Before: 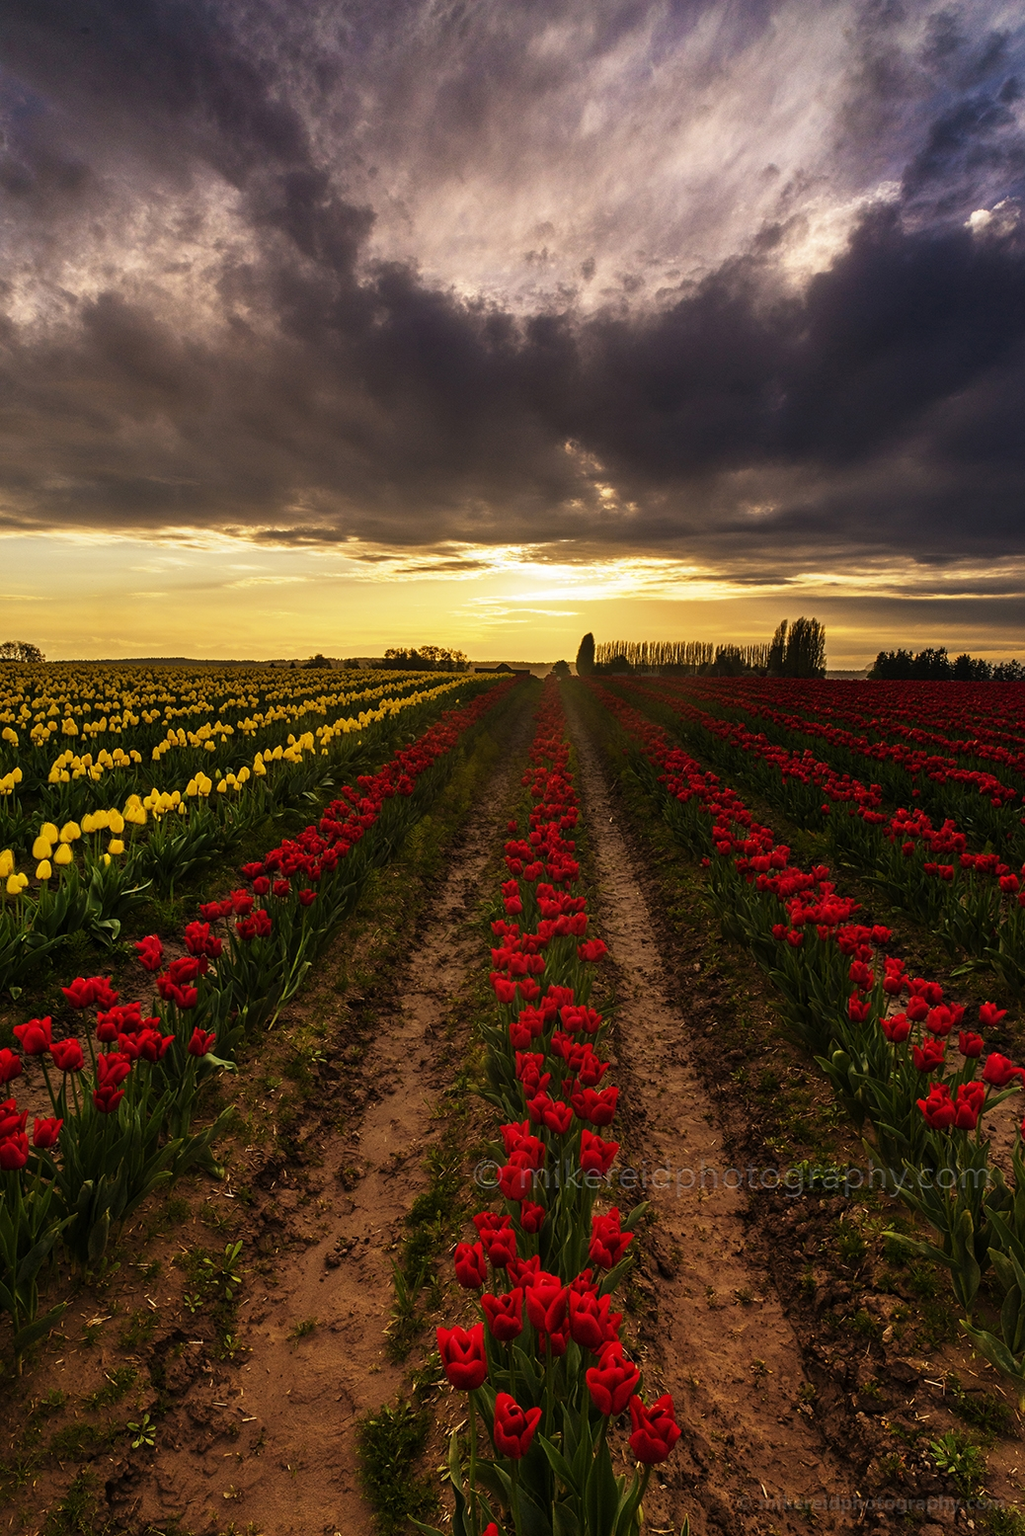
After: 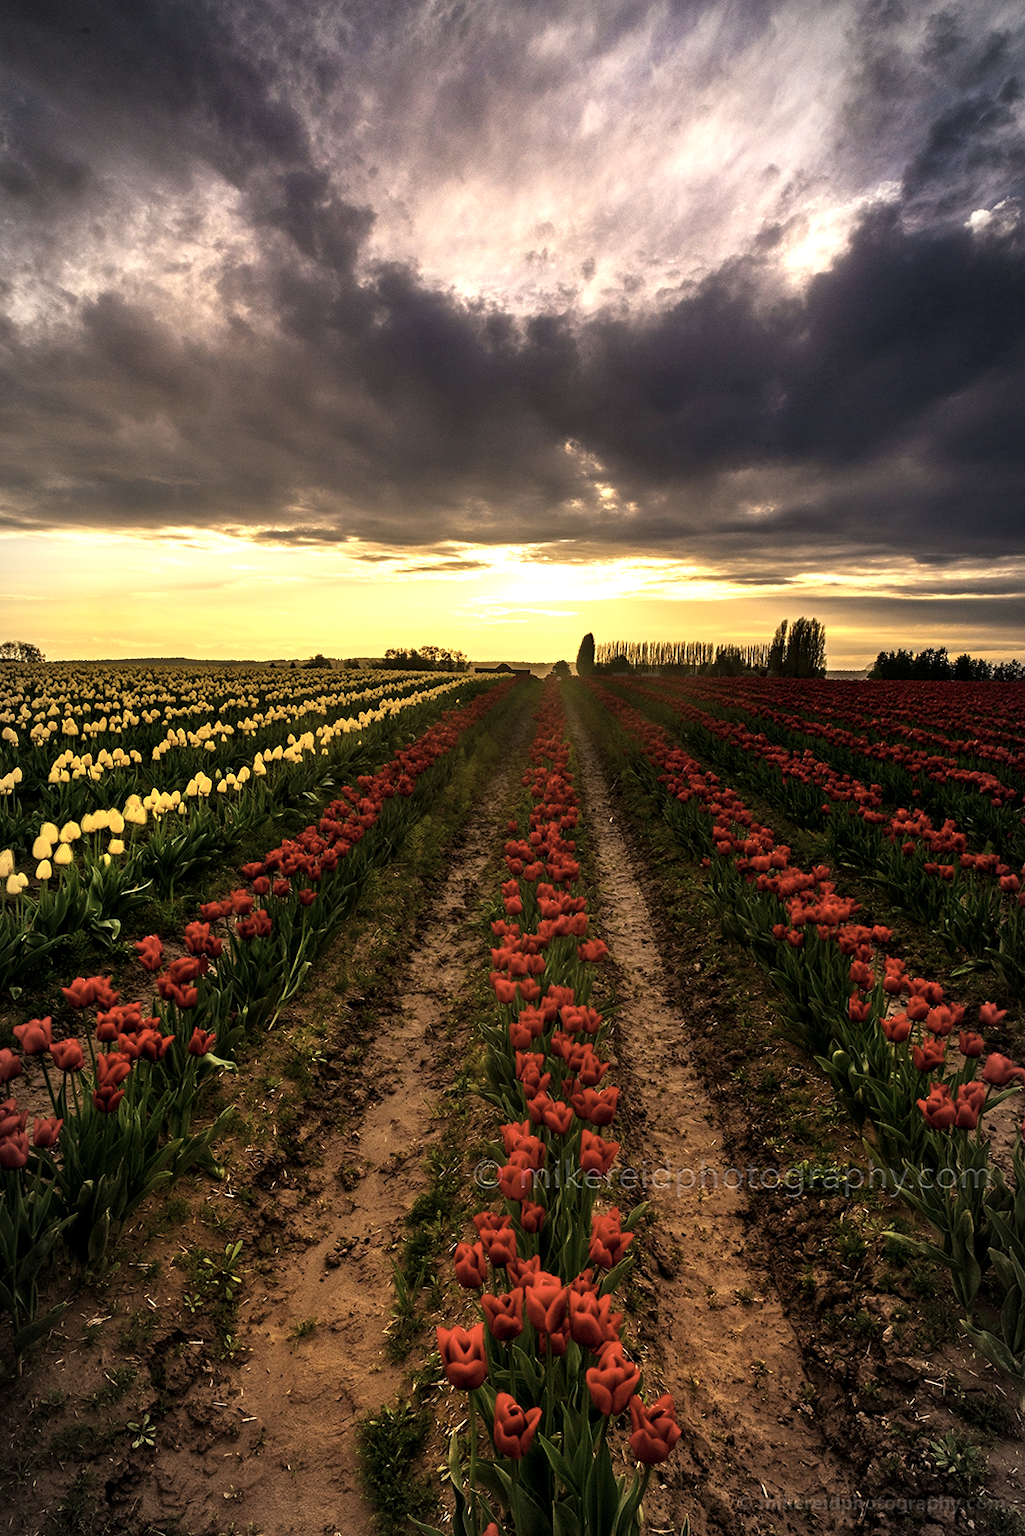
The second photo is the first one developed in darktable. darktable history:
contrast brightness saturation: contrast 0.1, saturation -0.36
vignetting: fall-off start 87%, automatic ratio true
color balance rgb: shadows lift › chroma 2%, shadows lift › hue 217.2°, power › hue 60°, highlights gain › chroma 1%, highlights gain › hue 69.6°, global offset › luminance -0.5%, perceptual saturation grading › global saturation 15%, global vibrance 15%
exposure: exposure 0.766 EV, compensate highlight preservation false
